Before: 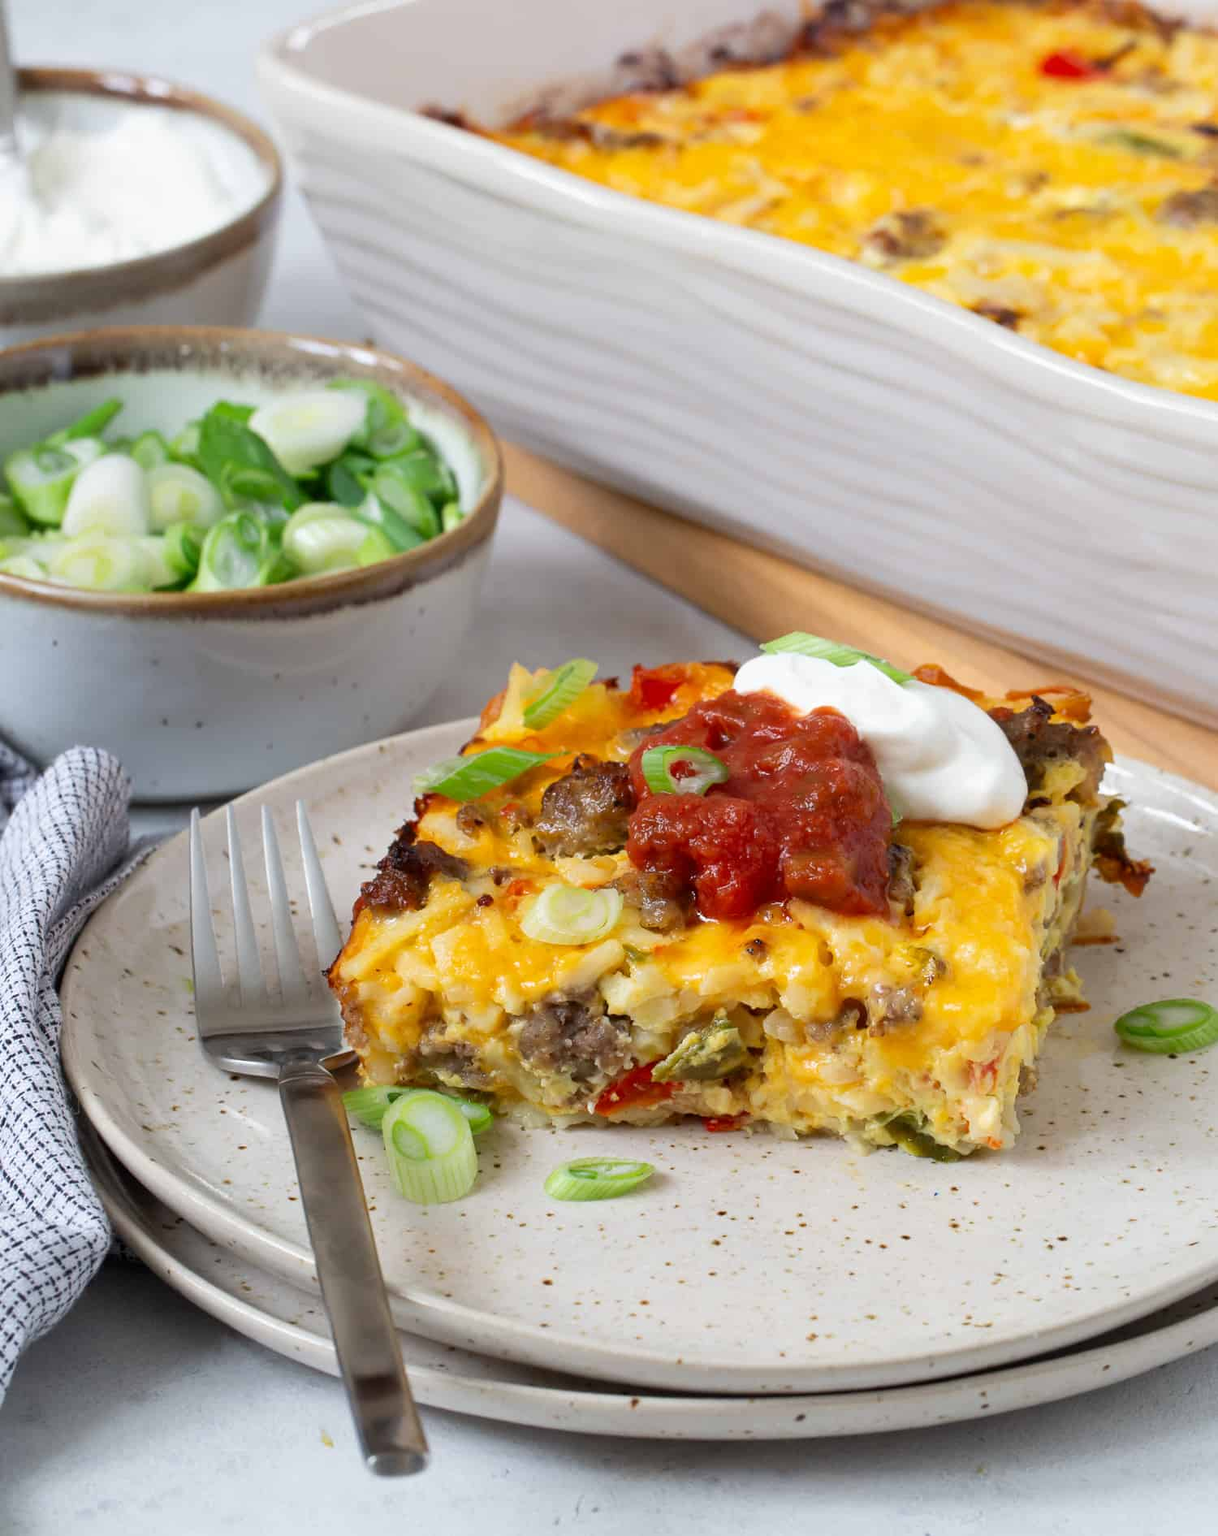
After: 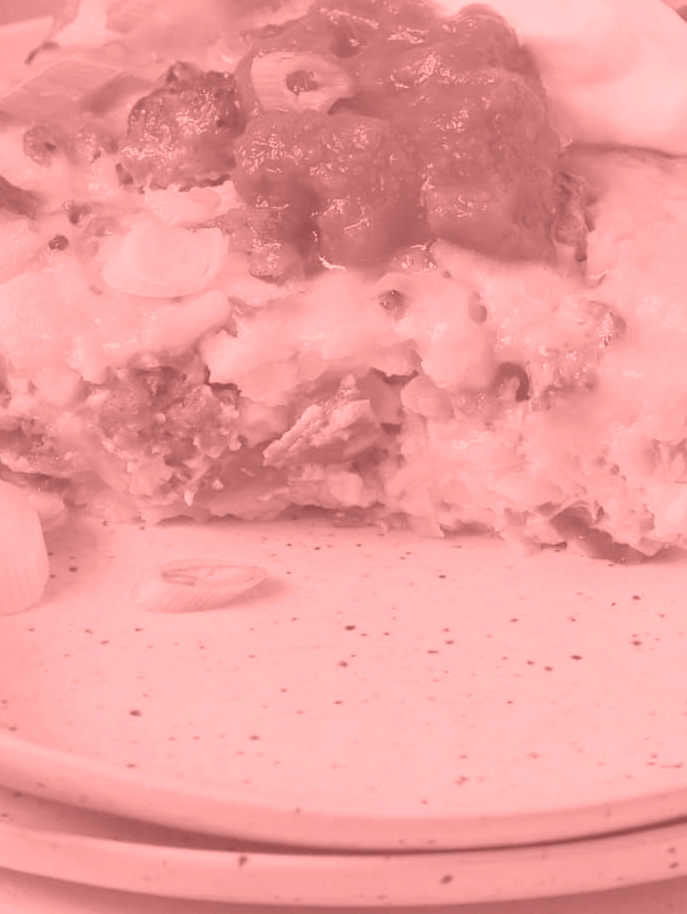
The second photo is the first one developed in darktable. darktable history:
colorize: saturation 51%, source mix 50.67%, lightness 50.67%
crop: left 35.976%, top 45.819%, right 18.162%, bottom 5.807%
